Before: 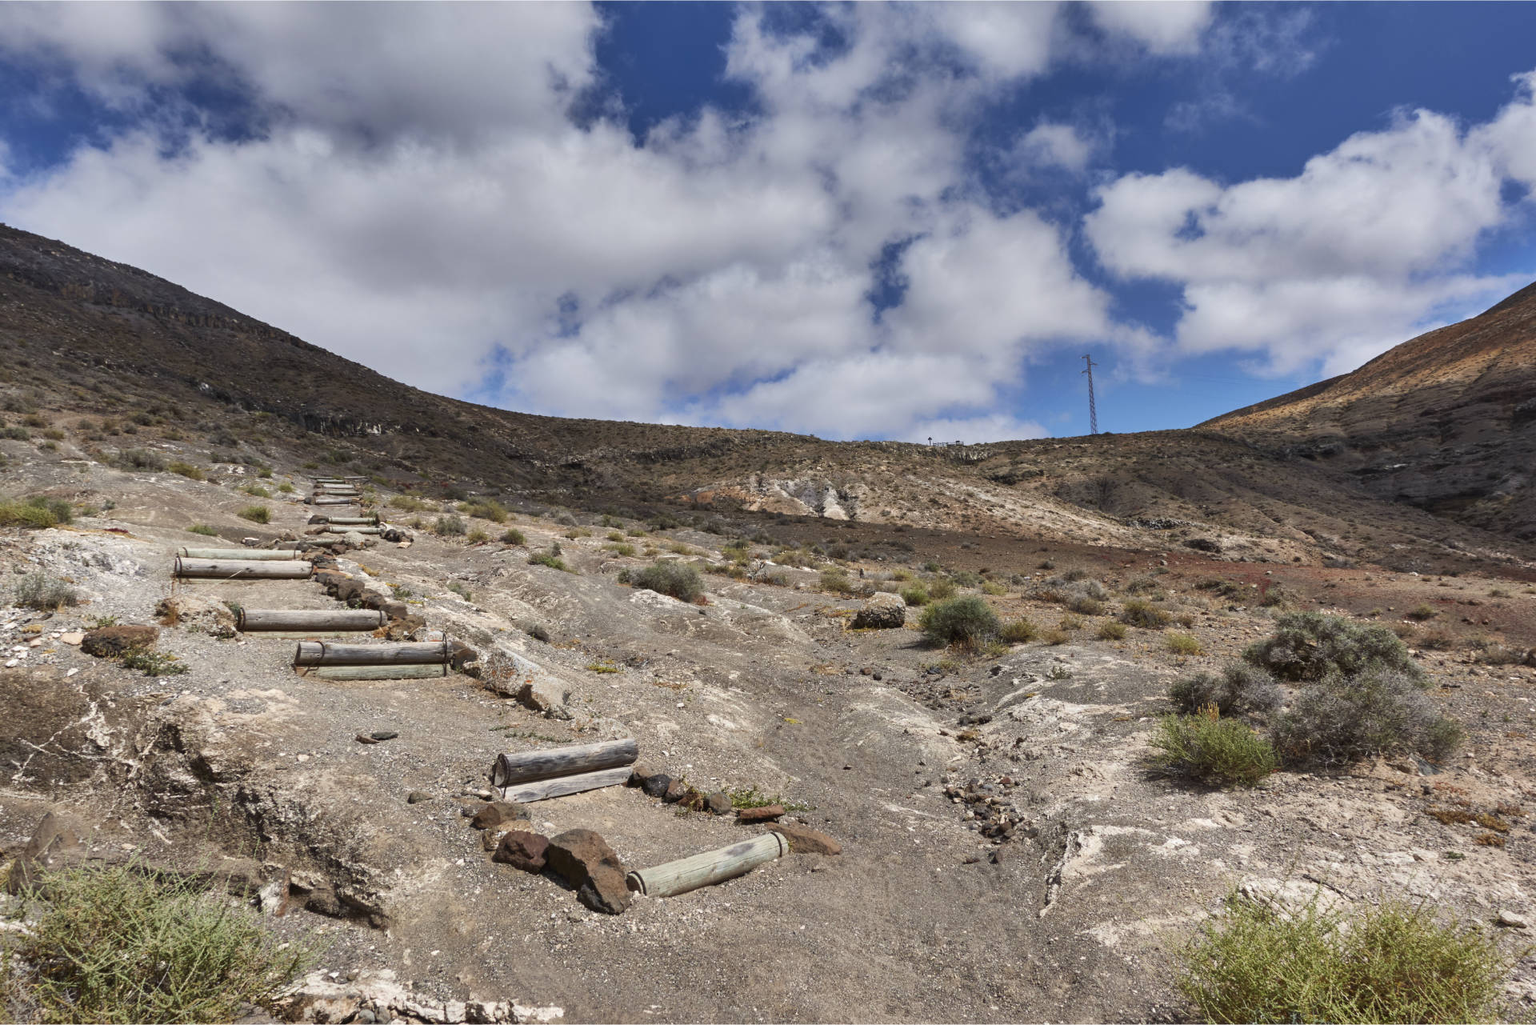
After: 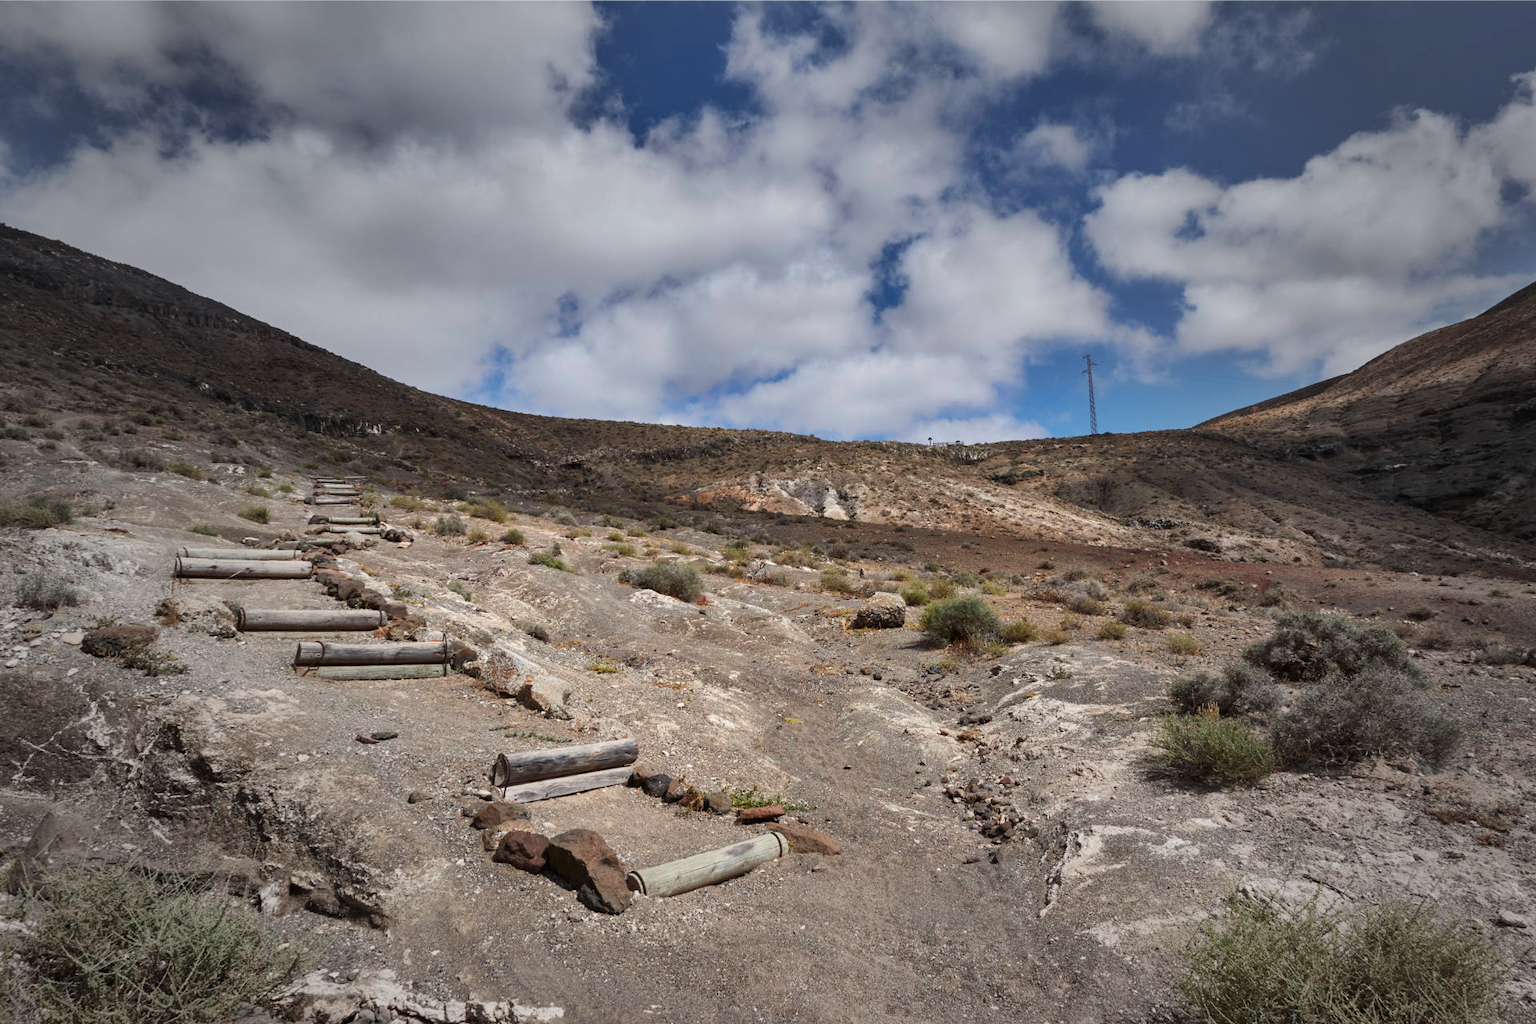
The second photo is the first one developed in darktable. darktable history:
vignetting: fall-off start 34.53%, fall-off radius 64.72%, brightness -0.474, width/height ratio 0.957
